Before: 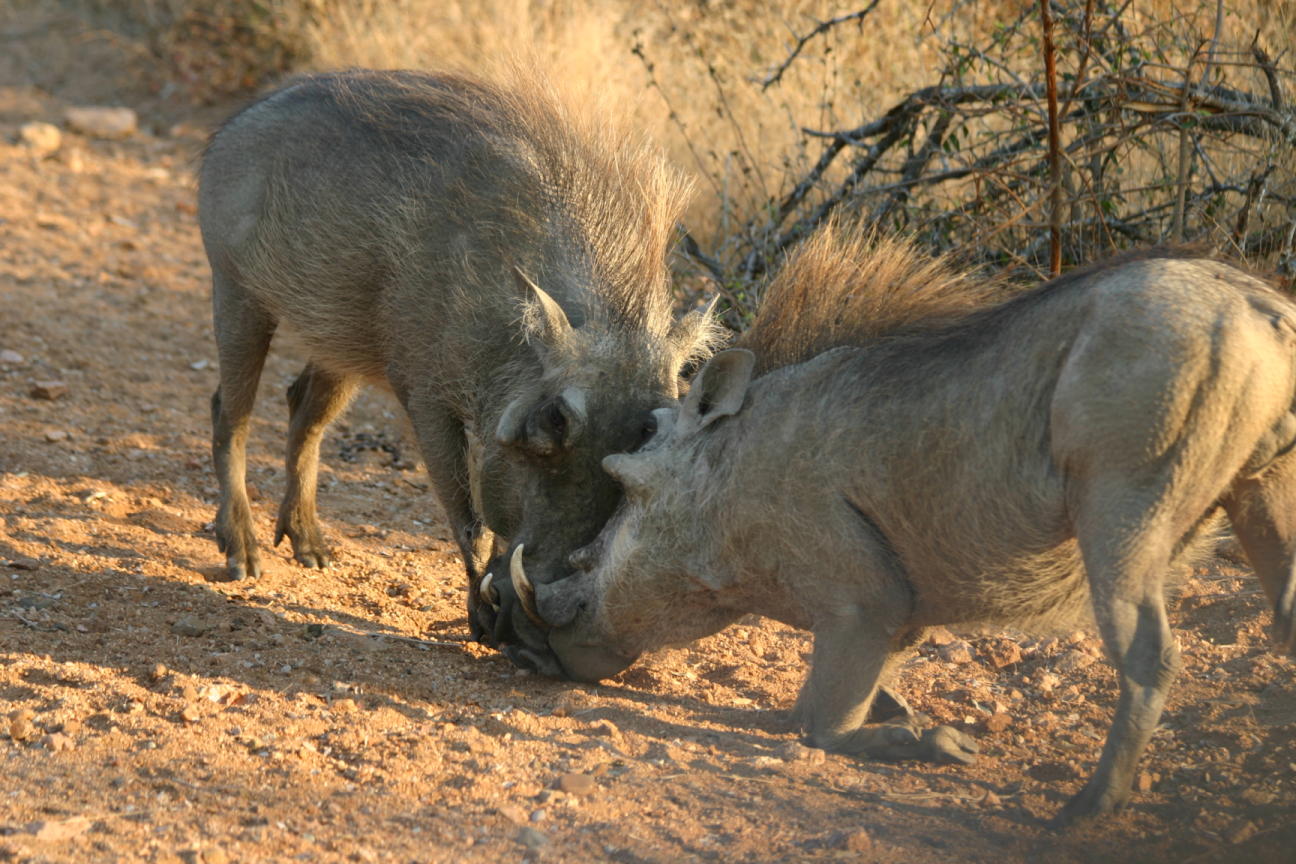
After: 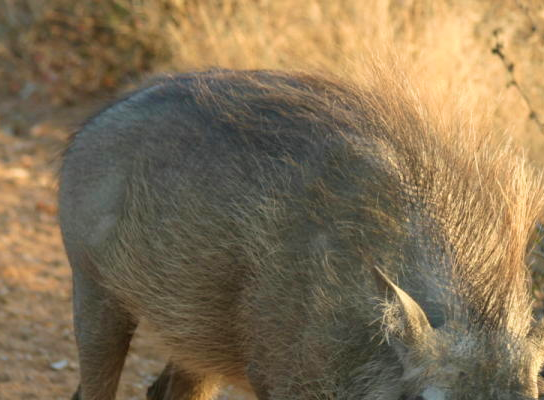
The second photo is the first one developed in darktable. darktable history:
velvia: on, module defaults
crop and rotate: left 10.817%, top 0.062%, right 47.194%, bottom 53.626%
